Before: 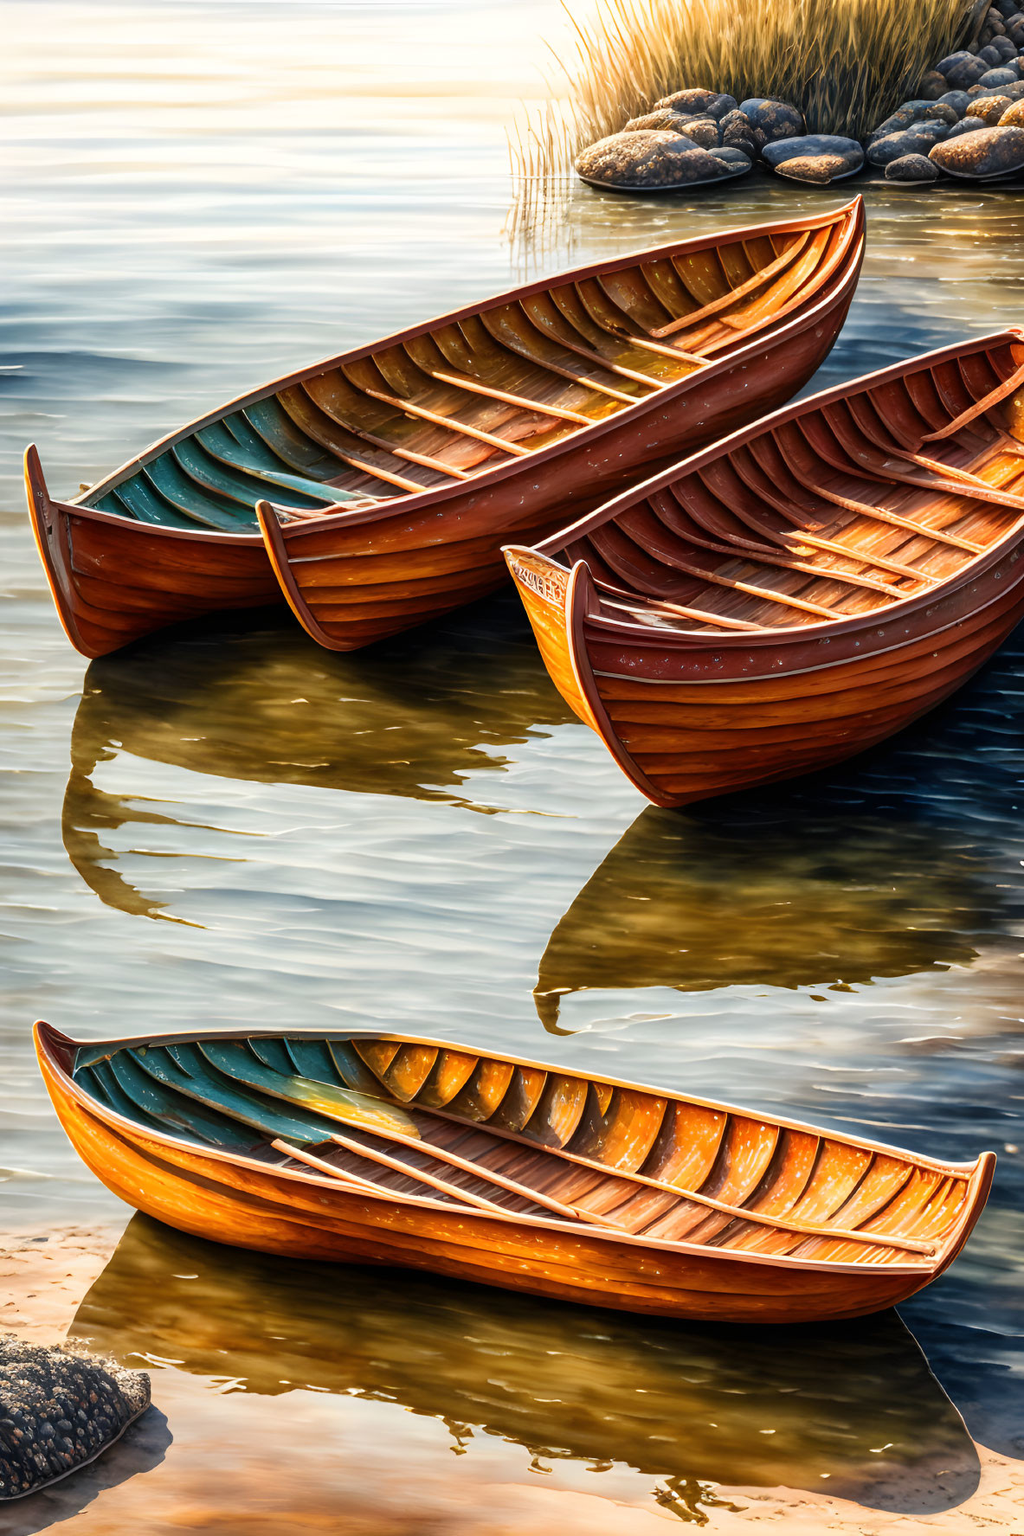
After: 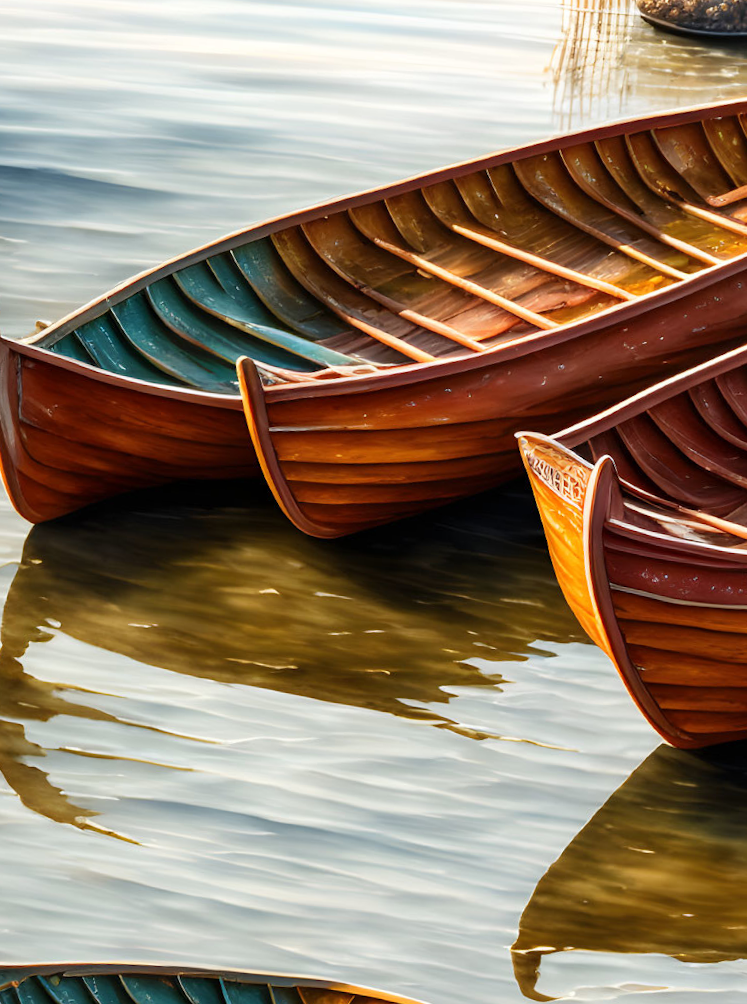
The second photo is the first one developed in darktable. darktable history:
crop and rotate: angle -4.63°, left 2.135%, top 6.655%, right 27.262%, bottom 30.07%
